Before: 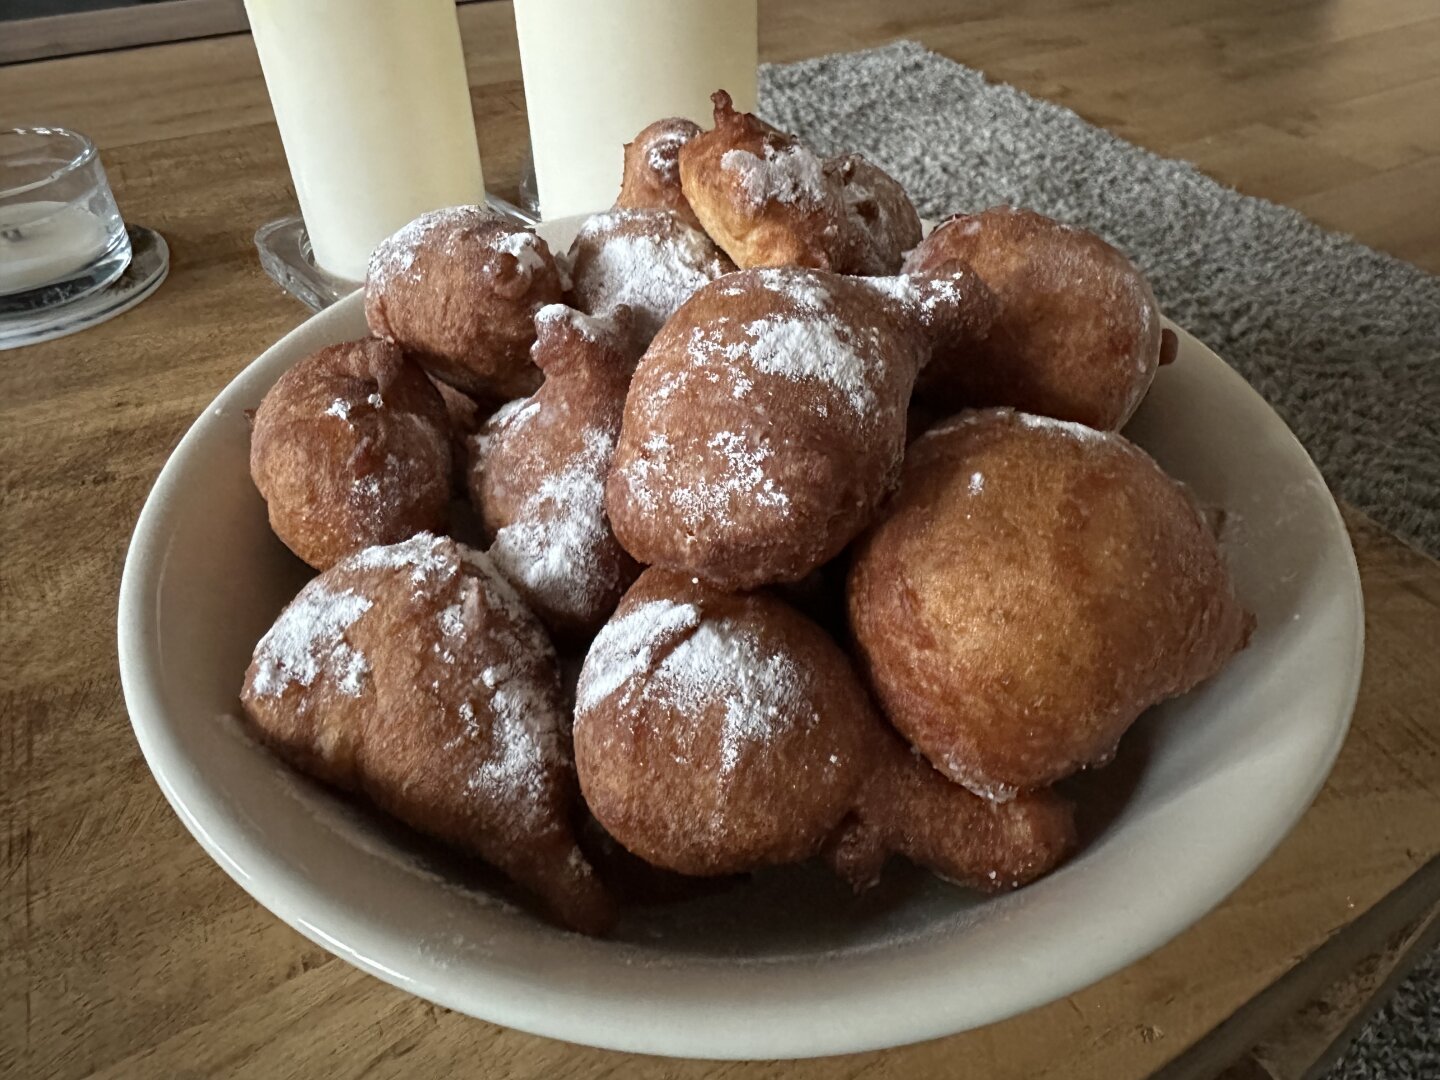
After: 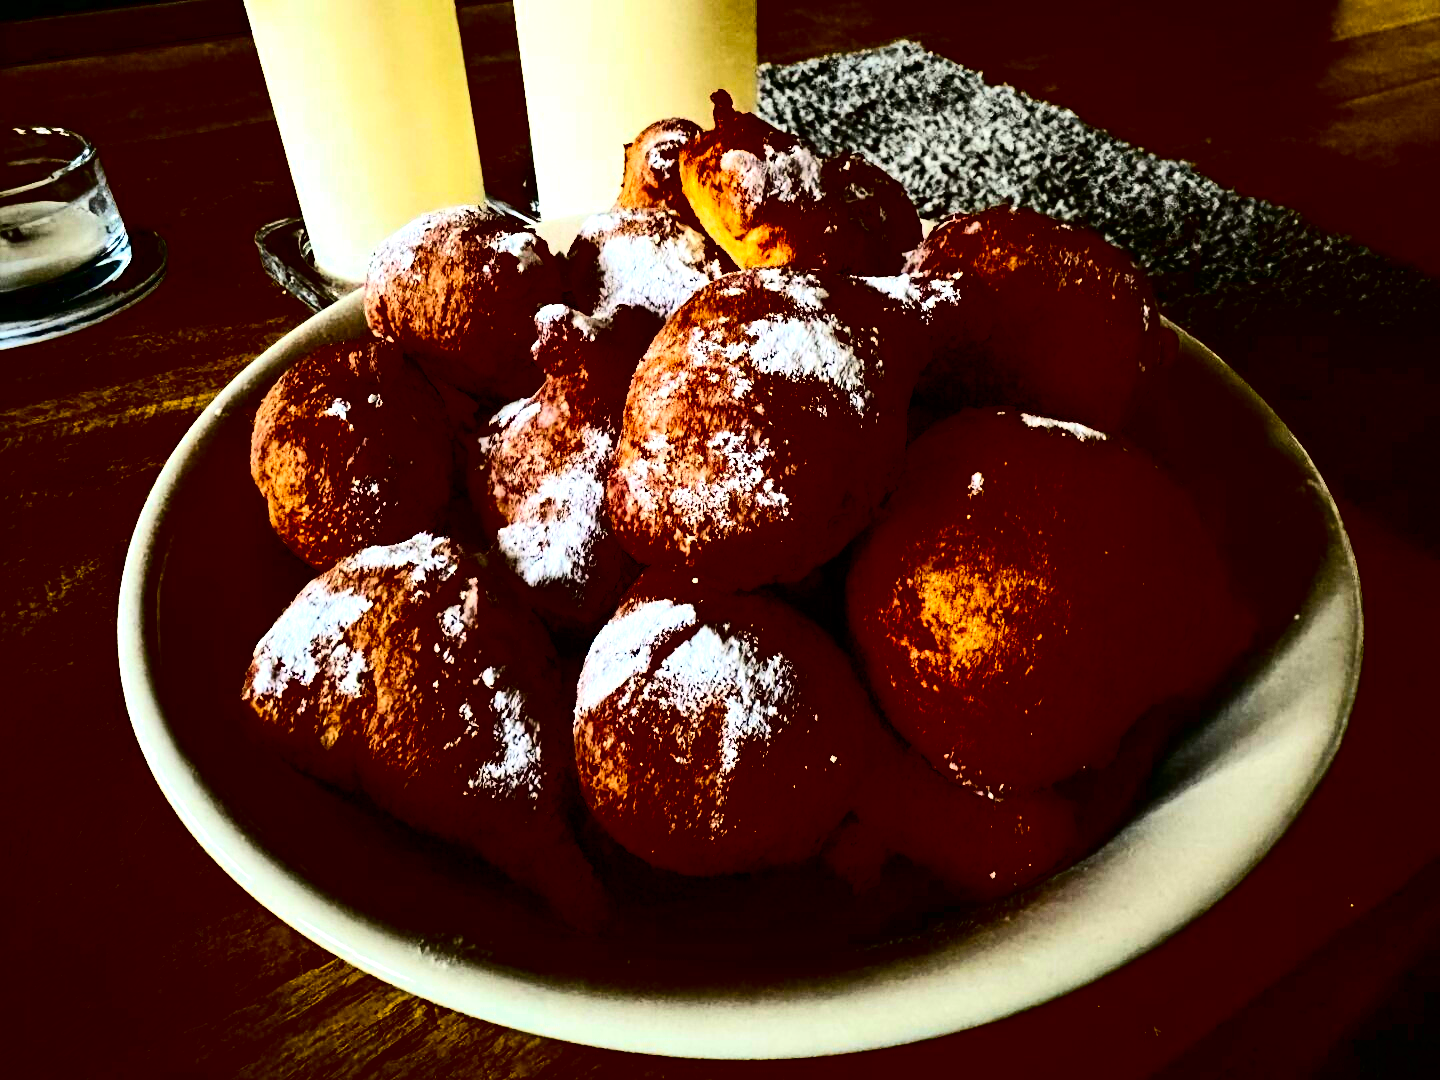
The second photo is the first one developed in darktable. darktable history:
color balance rgb: perceptual saturation grading › global saturation 36.227%, perceptual saturation grading › shadows 35.772%, perceptual brilliance grading › highlights 15.806%, perceptual brilliance grading › mid-tones 5.996%, perceptual brilliance grading › shadows -15.49%
contrast brightness saturation: contrast 0.764, brightness -0.983, saturation 0.987
tone curve: curves: ch0 [(0, 0) (0.003, 0.003) (0.011, 0.01) (0.025, 0.023) (0.044, 0.042) (0.069, 0.065) (0.1, 0.094) (0.136, 0.128) (0.177, 0.167) (0.224, 0.211) (0.277, 0.261) (0.335, 0.315) (0.399, 0.375) (0.468, 0.441) (0.543, 0.543) (0.623, 0.623) (0.709, 0.709) (0.801, 0.801) (0.898, 0.898) (1, 1)], color space Lab, independent channels, preserve colors none
